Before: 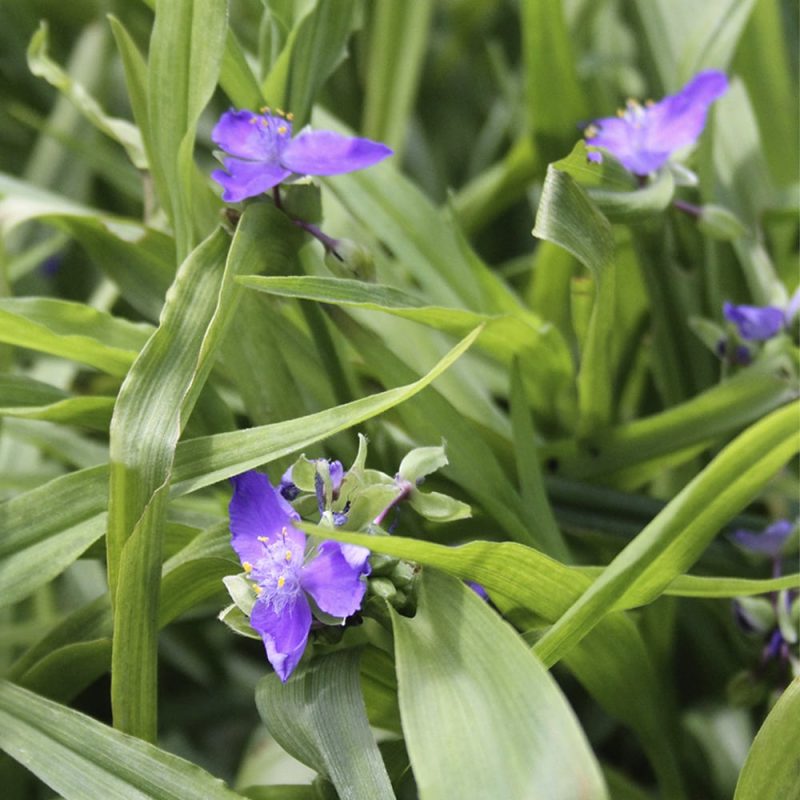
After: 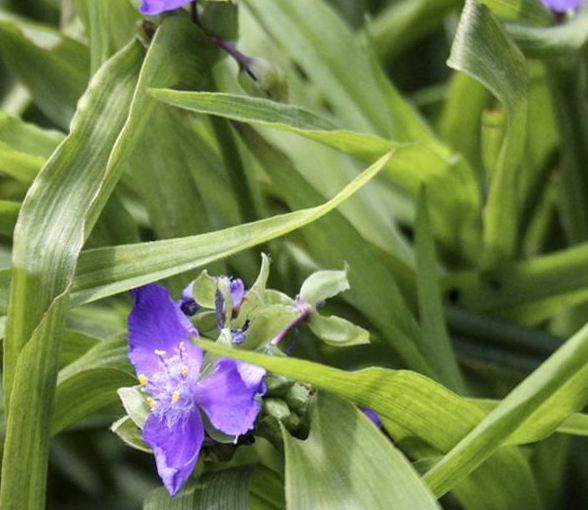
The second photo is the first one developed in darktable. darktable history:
local contrast: on, module defaults
crop and rotate: angle -3.37°, left 9.79%, top 20.73%, right 12.42%, bottom 11.82%
